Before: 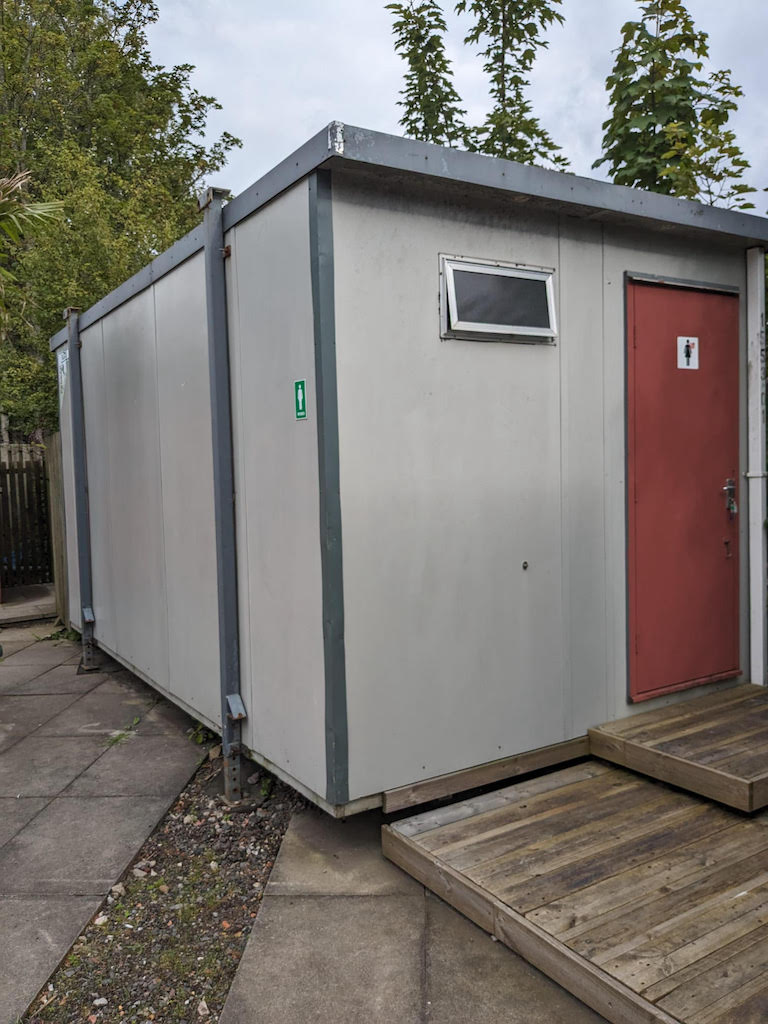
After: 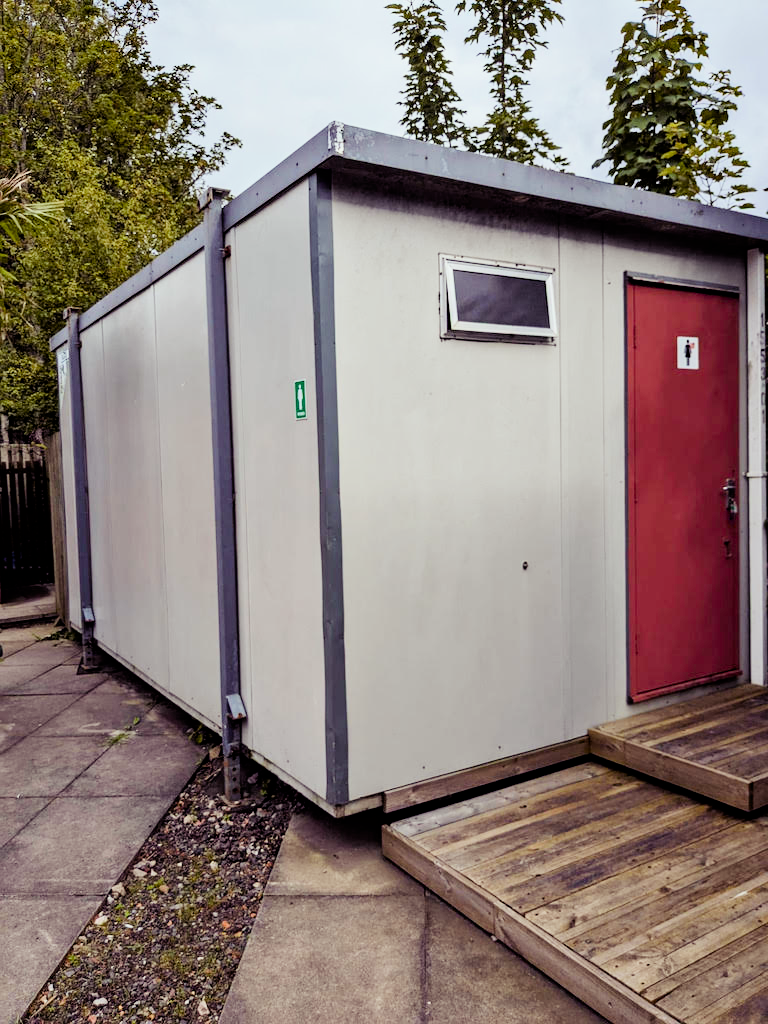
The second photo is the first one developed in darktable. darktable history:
color balance rgb: shadows lift › luminance -21.66%, shadows lift › chroma 8.98%, shadows lift › hue 283.37°, power › chroma 1.05%, power › hue 25.59°, highlights gain › luminance 6.08%, highlights gain › chroma 2.55%, highlights gain › hue 90°, global offset › luminance -0.87%, perceptual saturation grading › global saturation 25%, perceptual saturation grading › highlights -28.39%, perceptual saturation grading › shadows 33.98%
exposure: exposure 0.6 EV, compensate highlight preservation false
filmic rgb: black relative exposure -5 EV, hardness 2.88, contrast 1.3
white balance: red 0.976, blue 1.04
